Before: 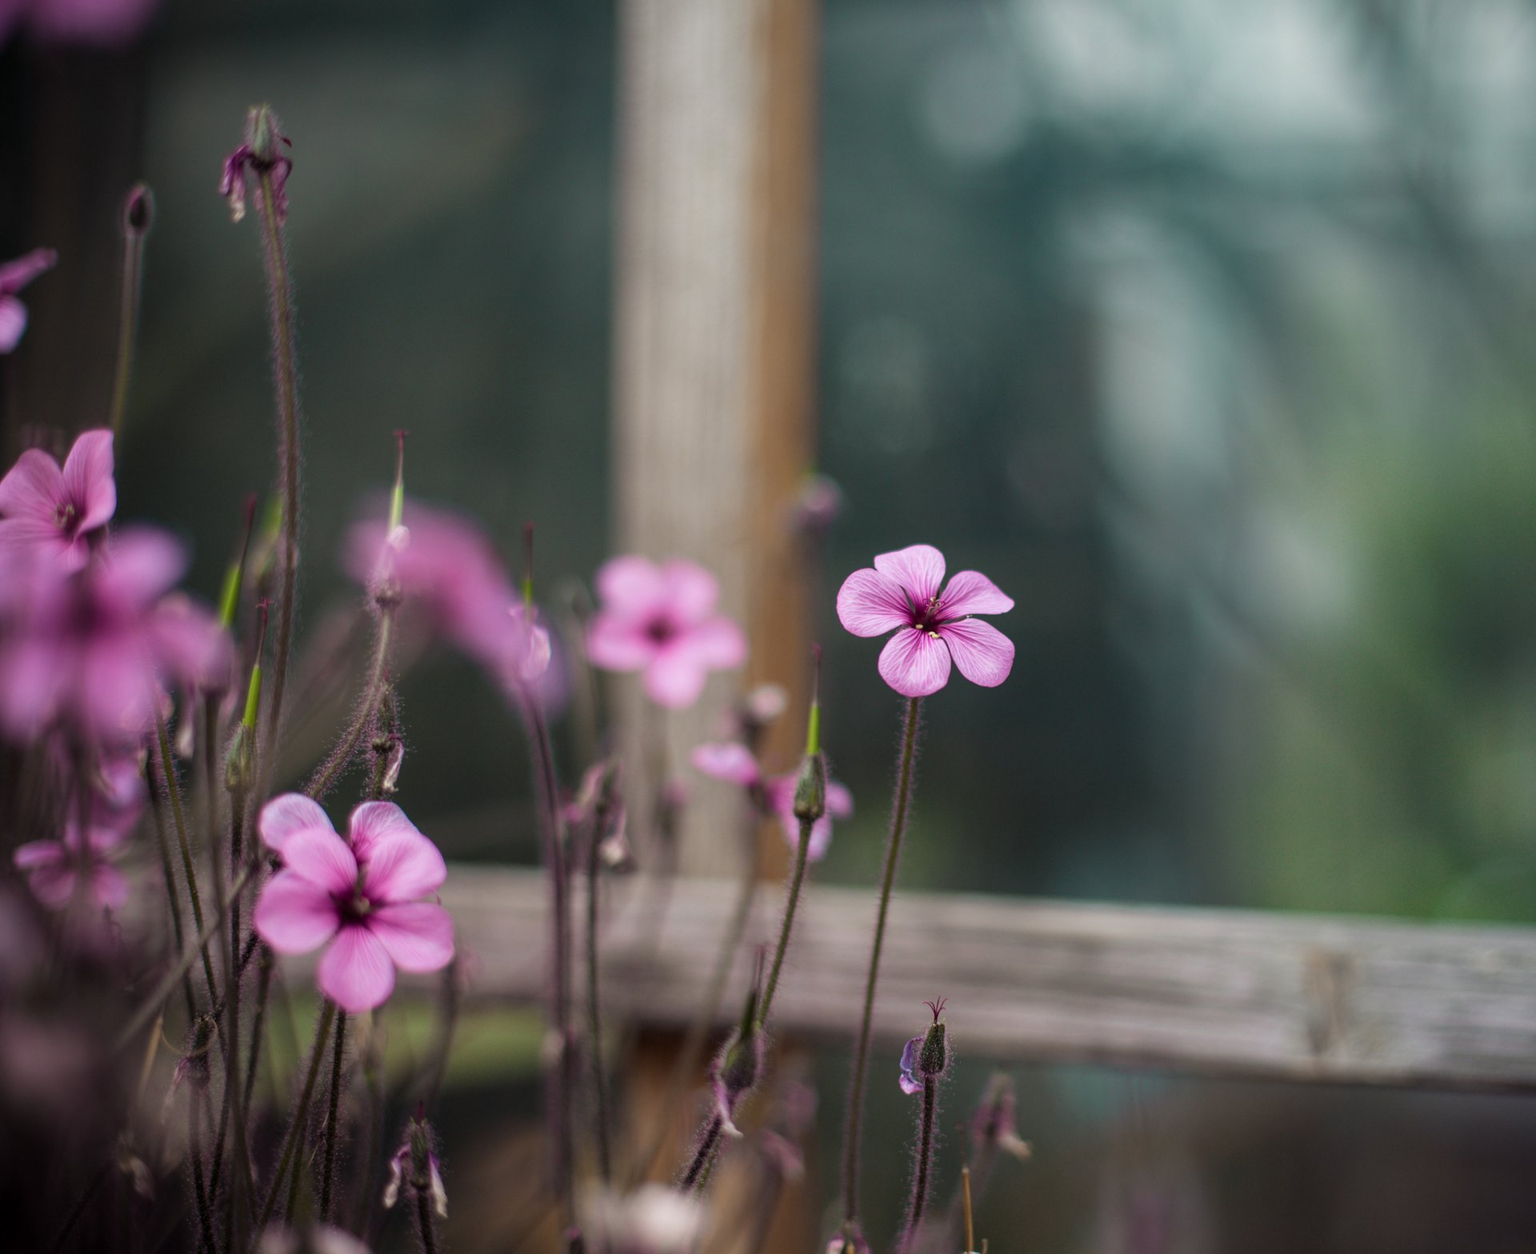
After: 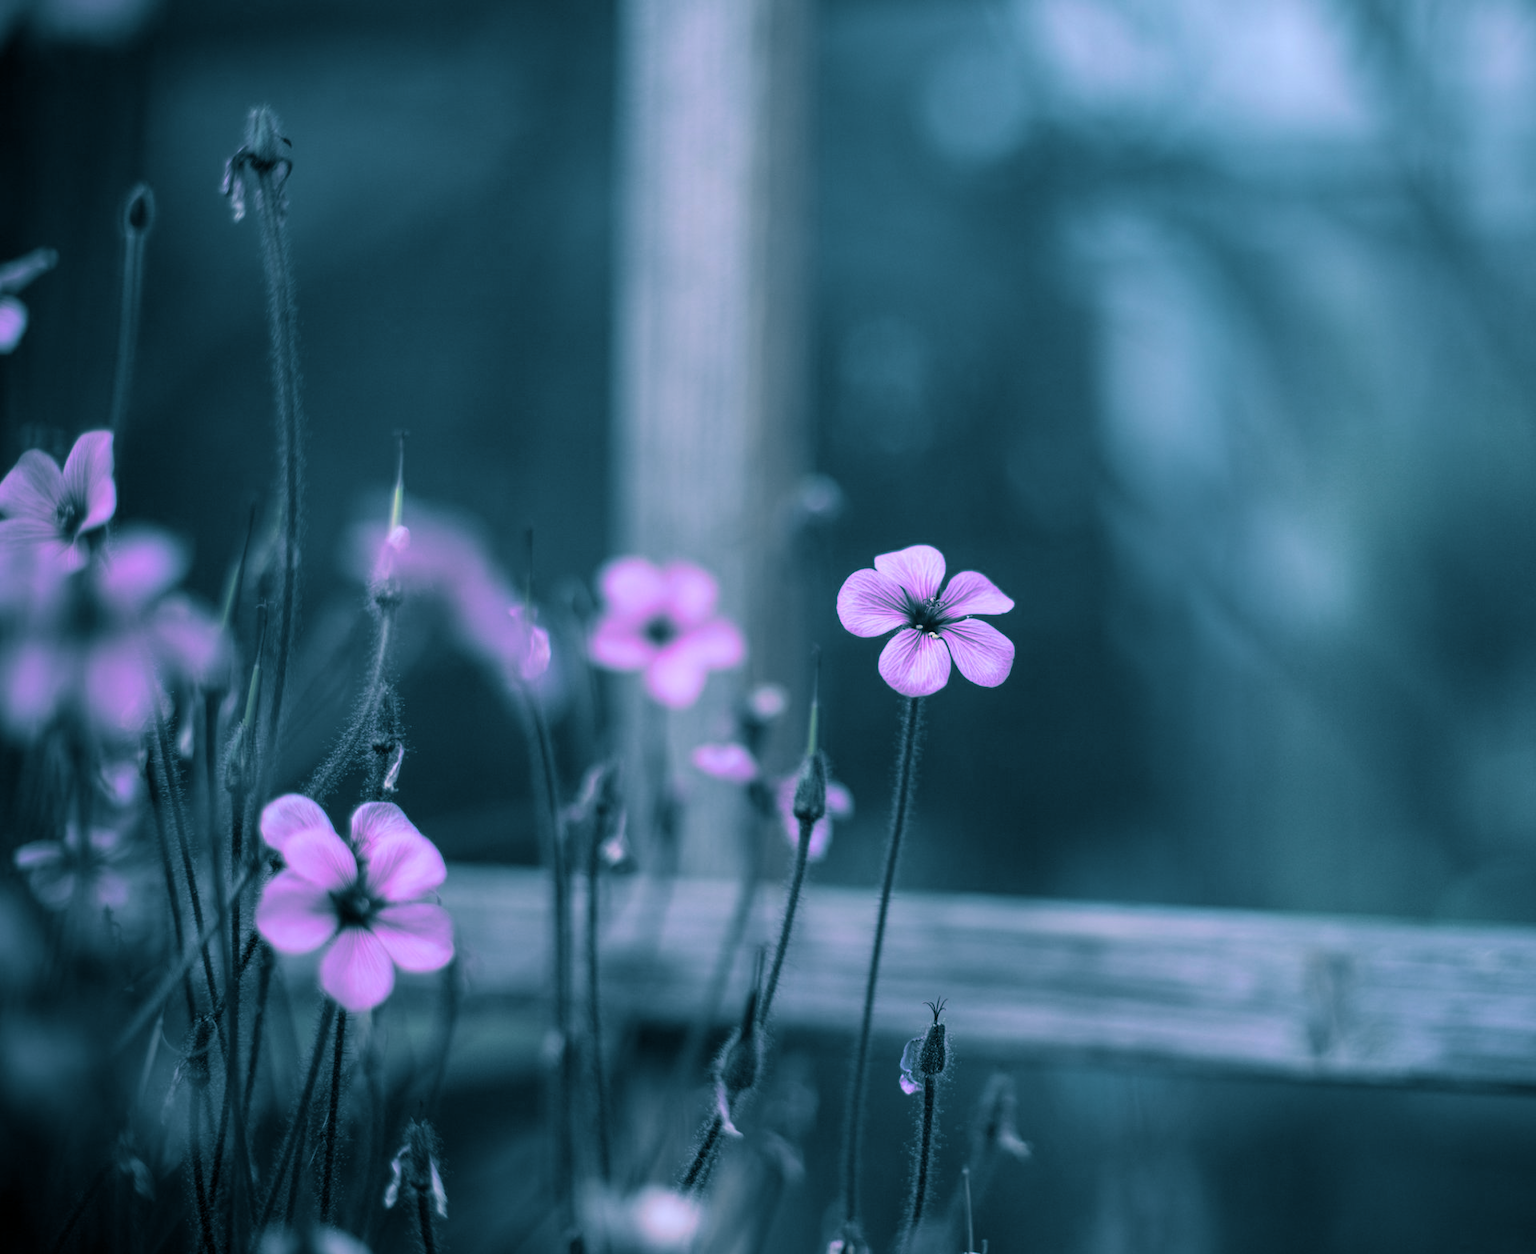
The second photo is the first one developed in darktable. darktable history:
white balance: red 0.967, blue 1.119, emerald 0.756
split-toning: shadows › hue 212.4°, balance -70
color calibration: illuminant as shot in camera, x 0.366, y 0.378, temperature 4425.7 K, saturation algorithm version 1 (2020)
velvia: strength 10%
